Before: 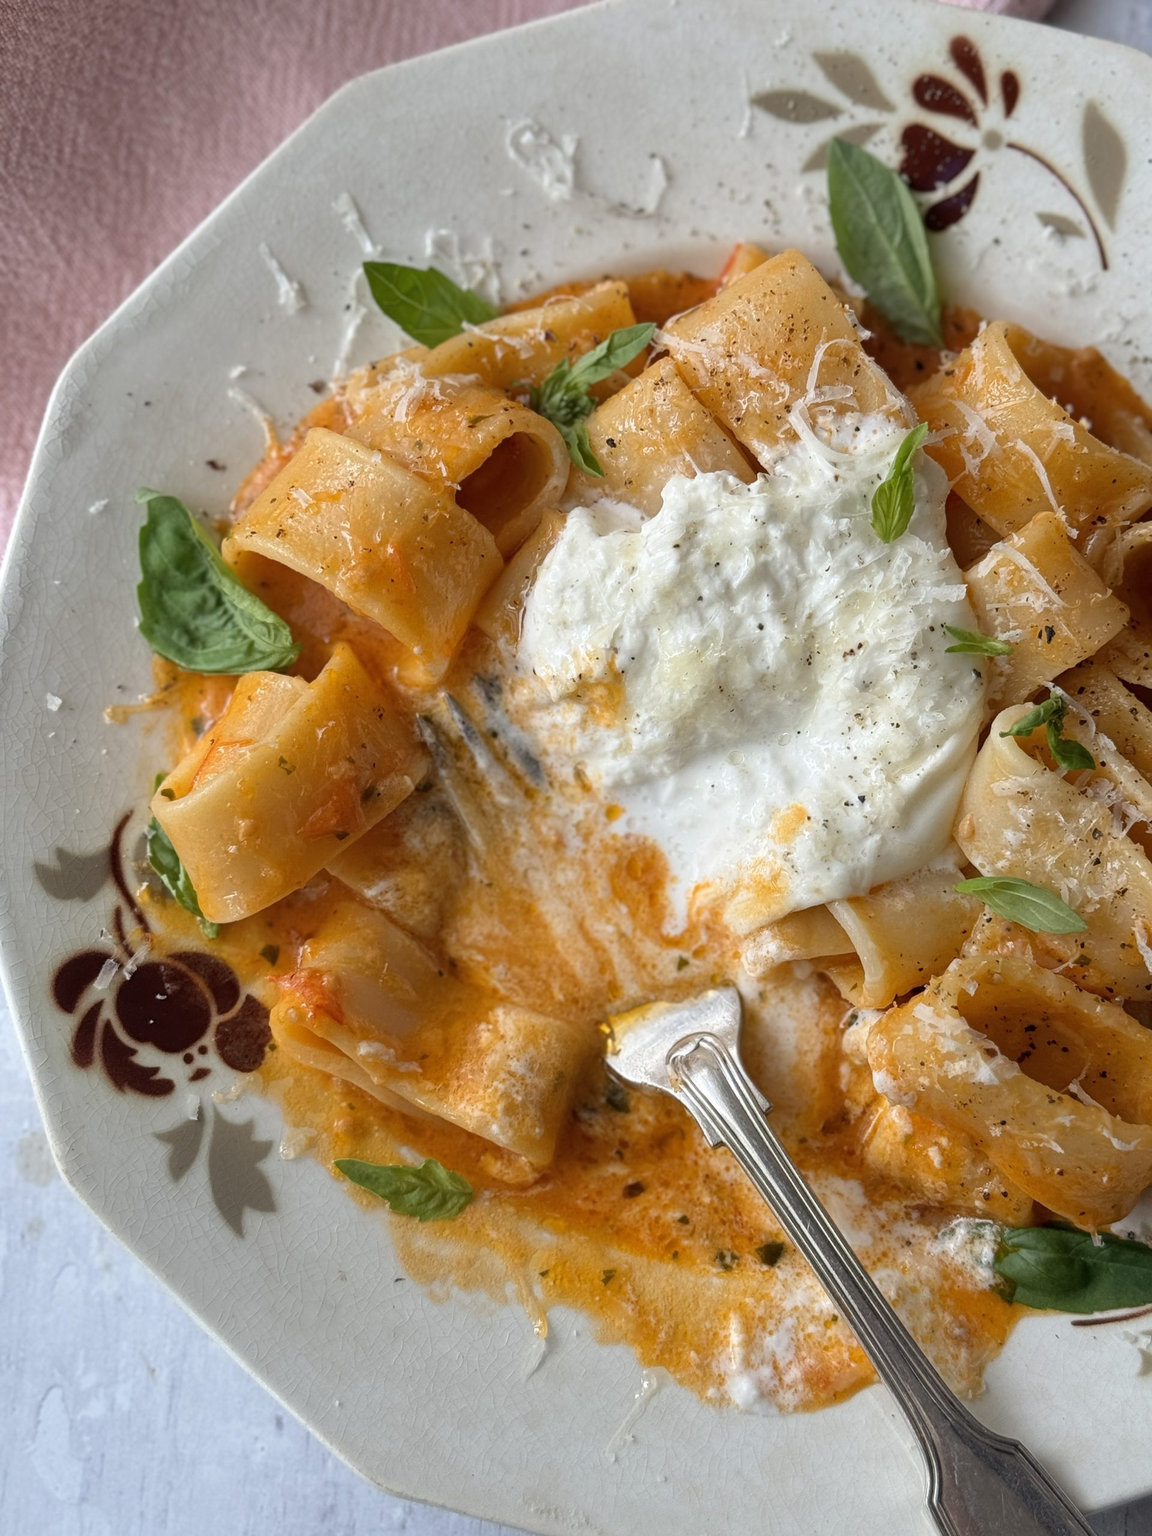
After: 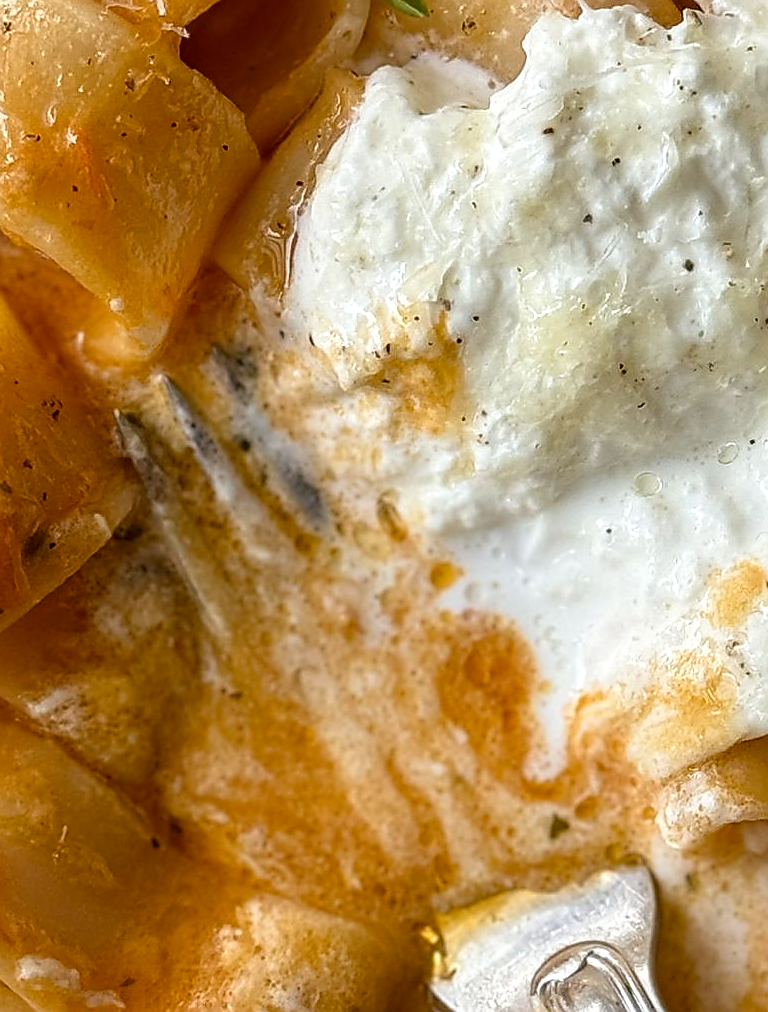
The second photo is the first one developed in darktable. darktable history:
crop: left 30.158%, top 30.443%, right 29.842%, bottom 29.994%
velvia: on, module defaults
local contrast: on, module defaults
color balance rgb: power › chroma 0.227%, power › hue 61.98°, global offset › luminance 0.273%, perceptual saturation grading › global saturation 20%, perceptual saturation grading › highlights -25.835%, perceptual saturation grading › shadows 25.281%
sharpen: radius 1.418, amount 1.259, threshold 0.757
